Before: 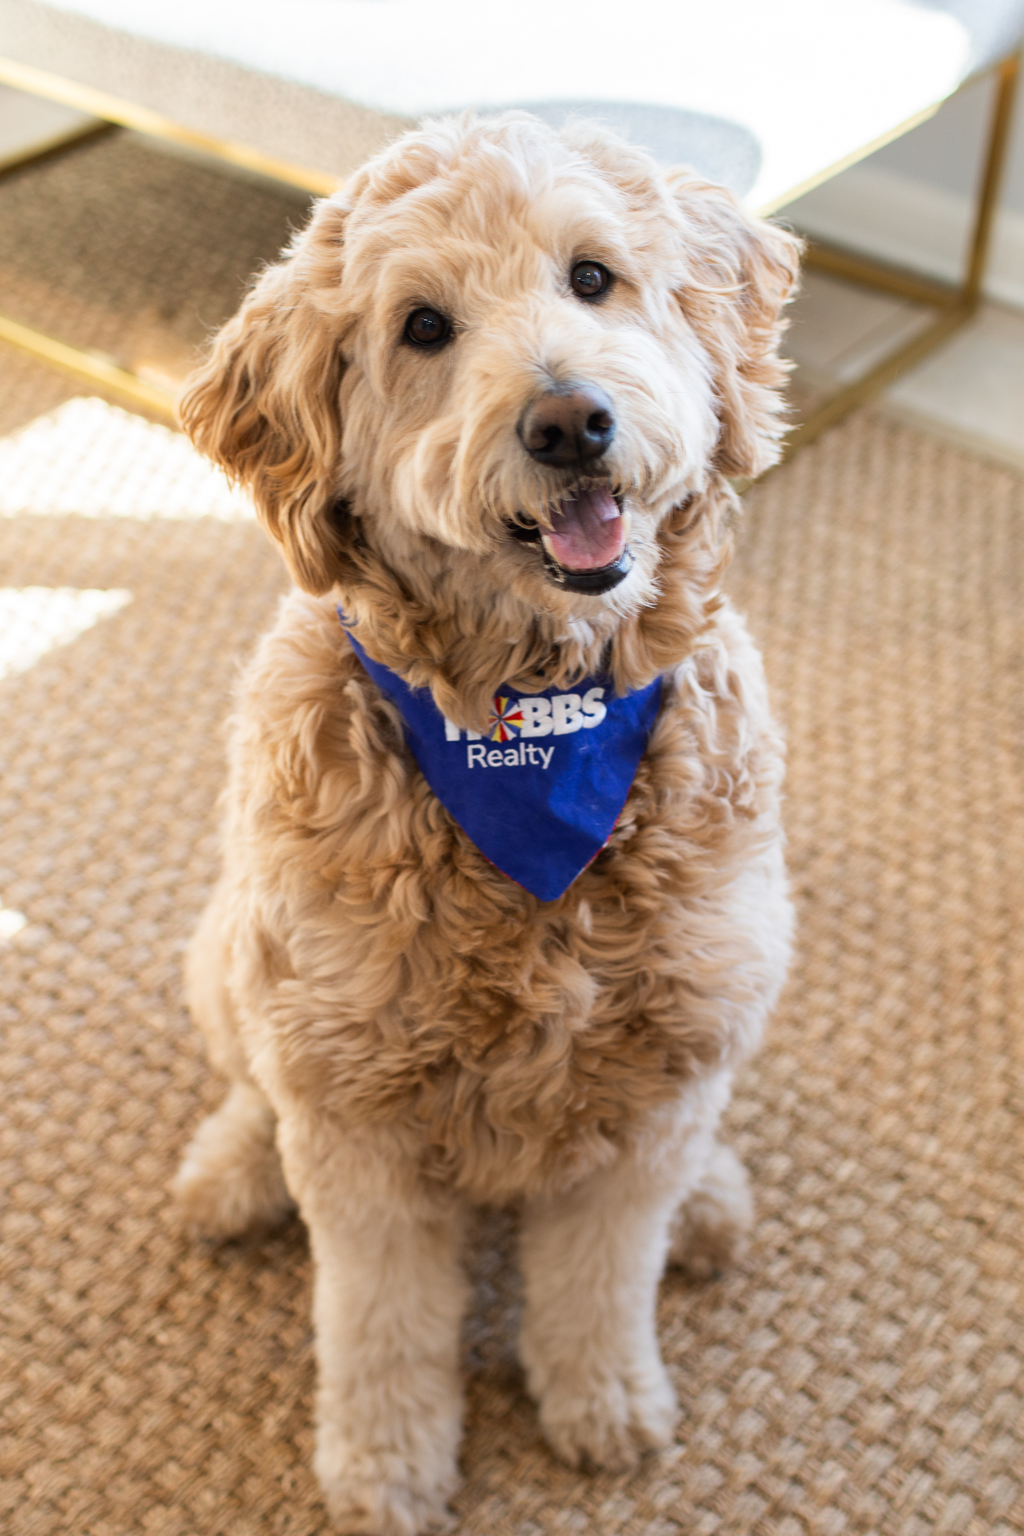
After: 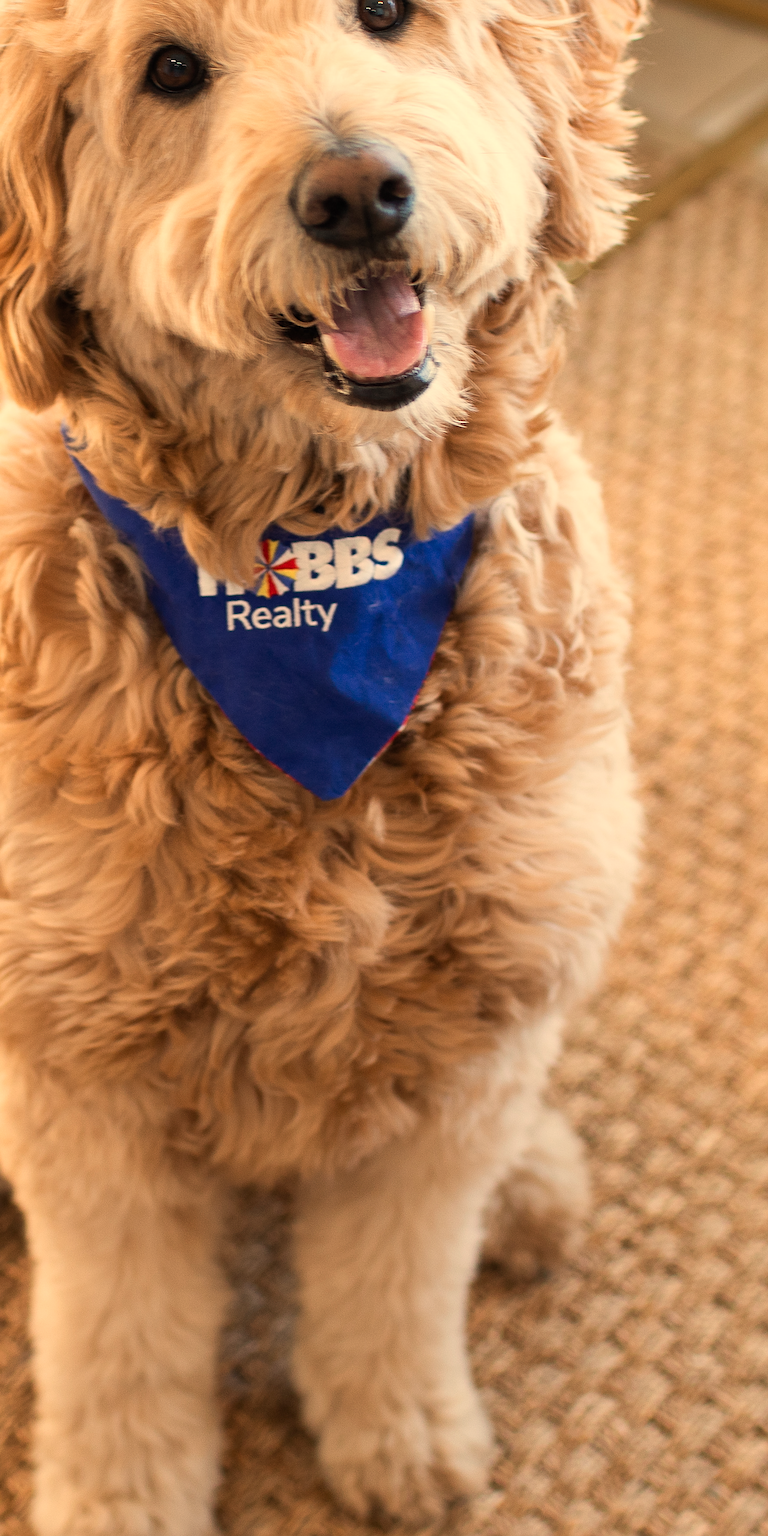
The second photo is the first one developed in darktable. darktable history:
sharpen: on, module defaults
crop and rotate: left 28.256%, top 17.734%, right 12.656%, bottom 3.573%
white balance: red 1.138, green 0.996, blue 0.812
